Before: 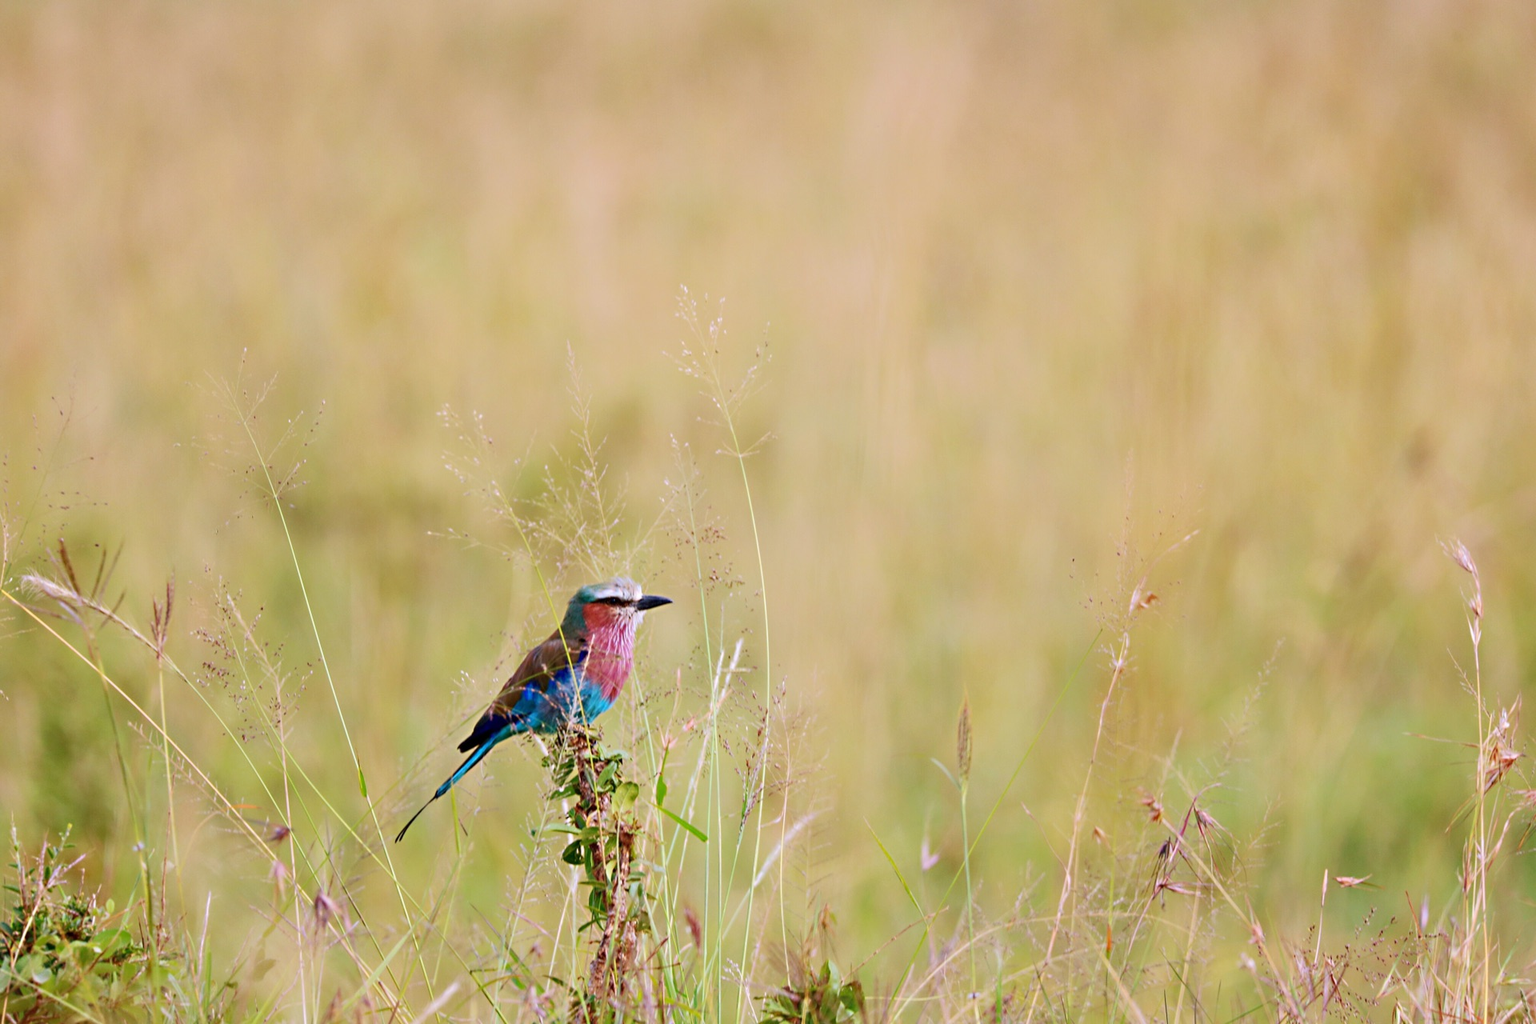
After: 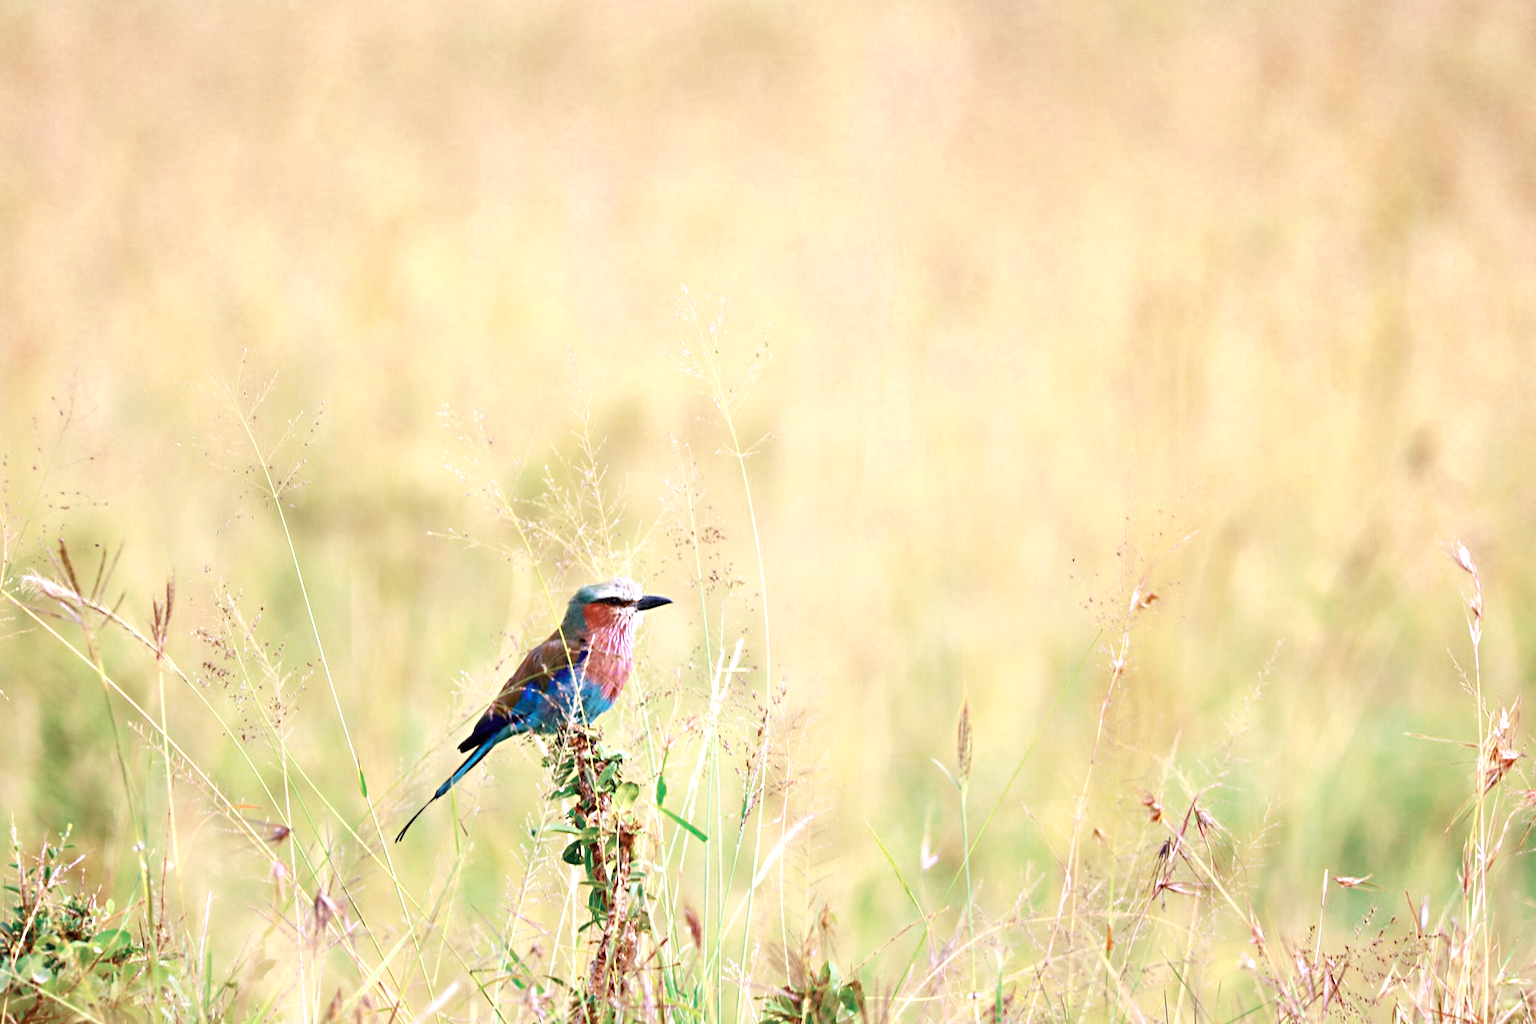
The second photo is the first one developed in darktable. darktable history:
color zones: curves: ch0 [(0, 0.5) (0.125, 0.4) (0.25, 0.5) (0.375, 0.4) (0.5, 0.4) (0.625, 0.35) (0.75, 0.35) (0.875, 0.5)]; ch1 [(0, 0.35) (0.125, 0.45) (0.25, 0.35) (0.375, 0.35) (0.5, 0.35) (0.625, 0.35) (0.75, 0.45) (0.875, 0.35)]; ch2 [(0, 0.6) (0.125, 0.5) (0.25, 0.5) (0.375, 0.6) (0.5, 0.6) (0.625, 0.5) (0.75, 0.5) (0.875, 0.5)]
exposure: black level correction 0, exposure 0.897 EV, compensate exposure bias true, compensate highlight preservation false
